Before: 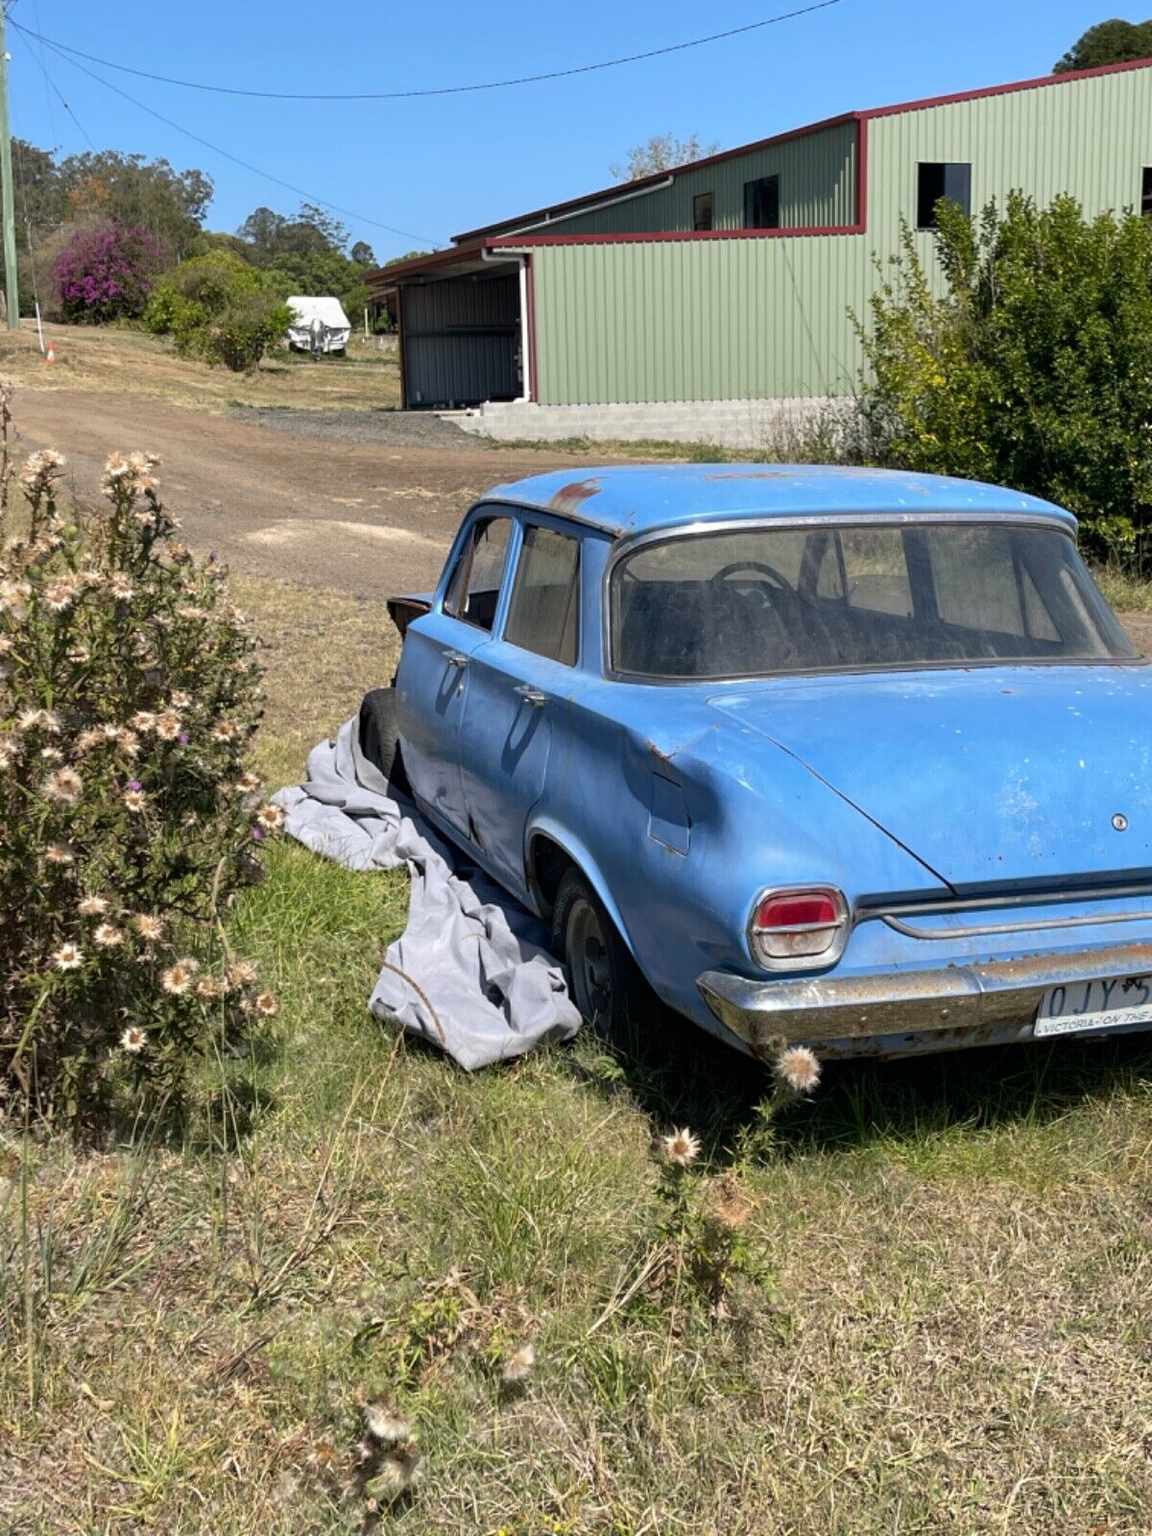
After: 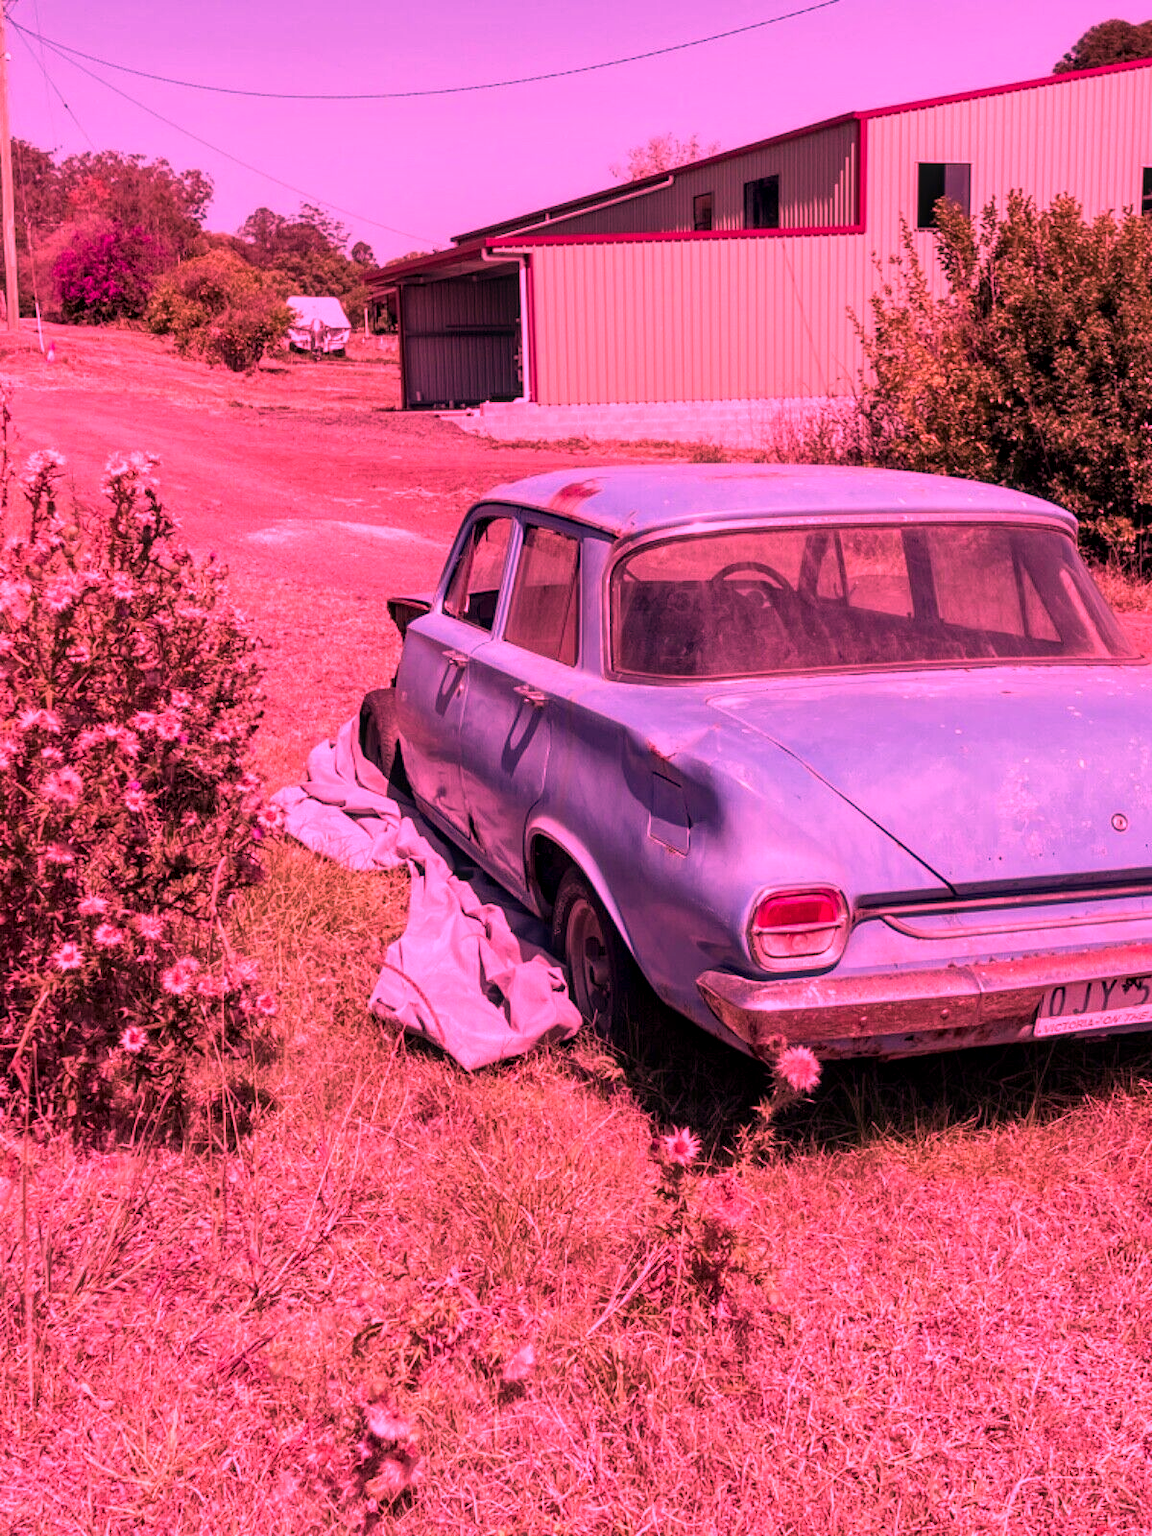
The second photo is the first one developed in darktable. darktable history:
local contrast: on, module defaults
color calibration: illuminant custom, x 0.261, y 0.521, temperature 7054.11 K
white balance: red 1.467, blue 0.684
